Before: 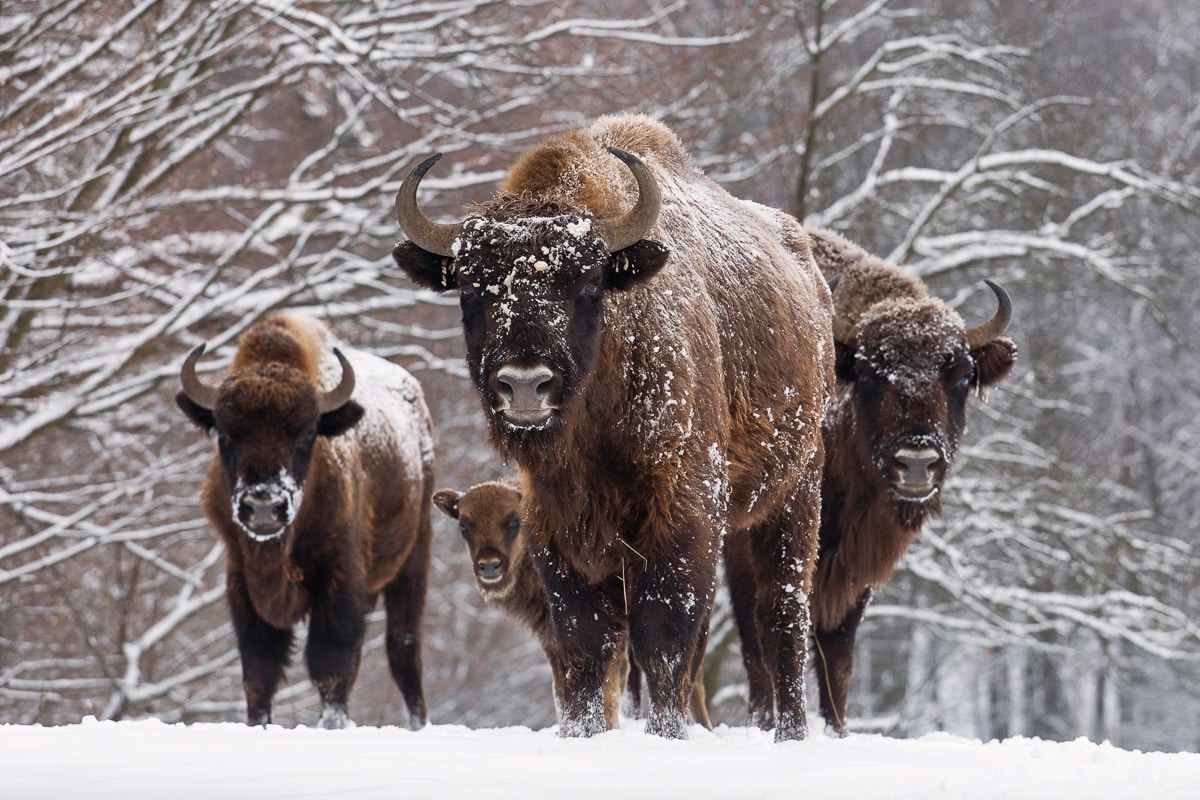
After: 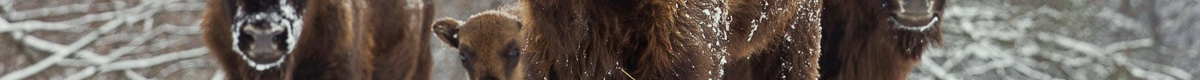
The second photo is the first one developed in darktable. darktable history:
crop and rotate: top 59.084%, bottom 30.916%
color correction: highlights a* -4.73, highlights b* 5.06, saturation 0.97
